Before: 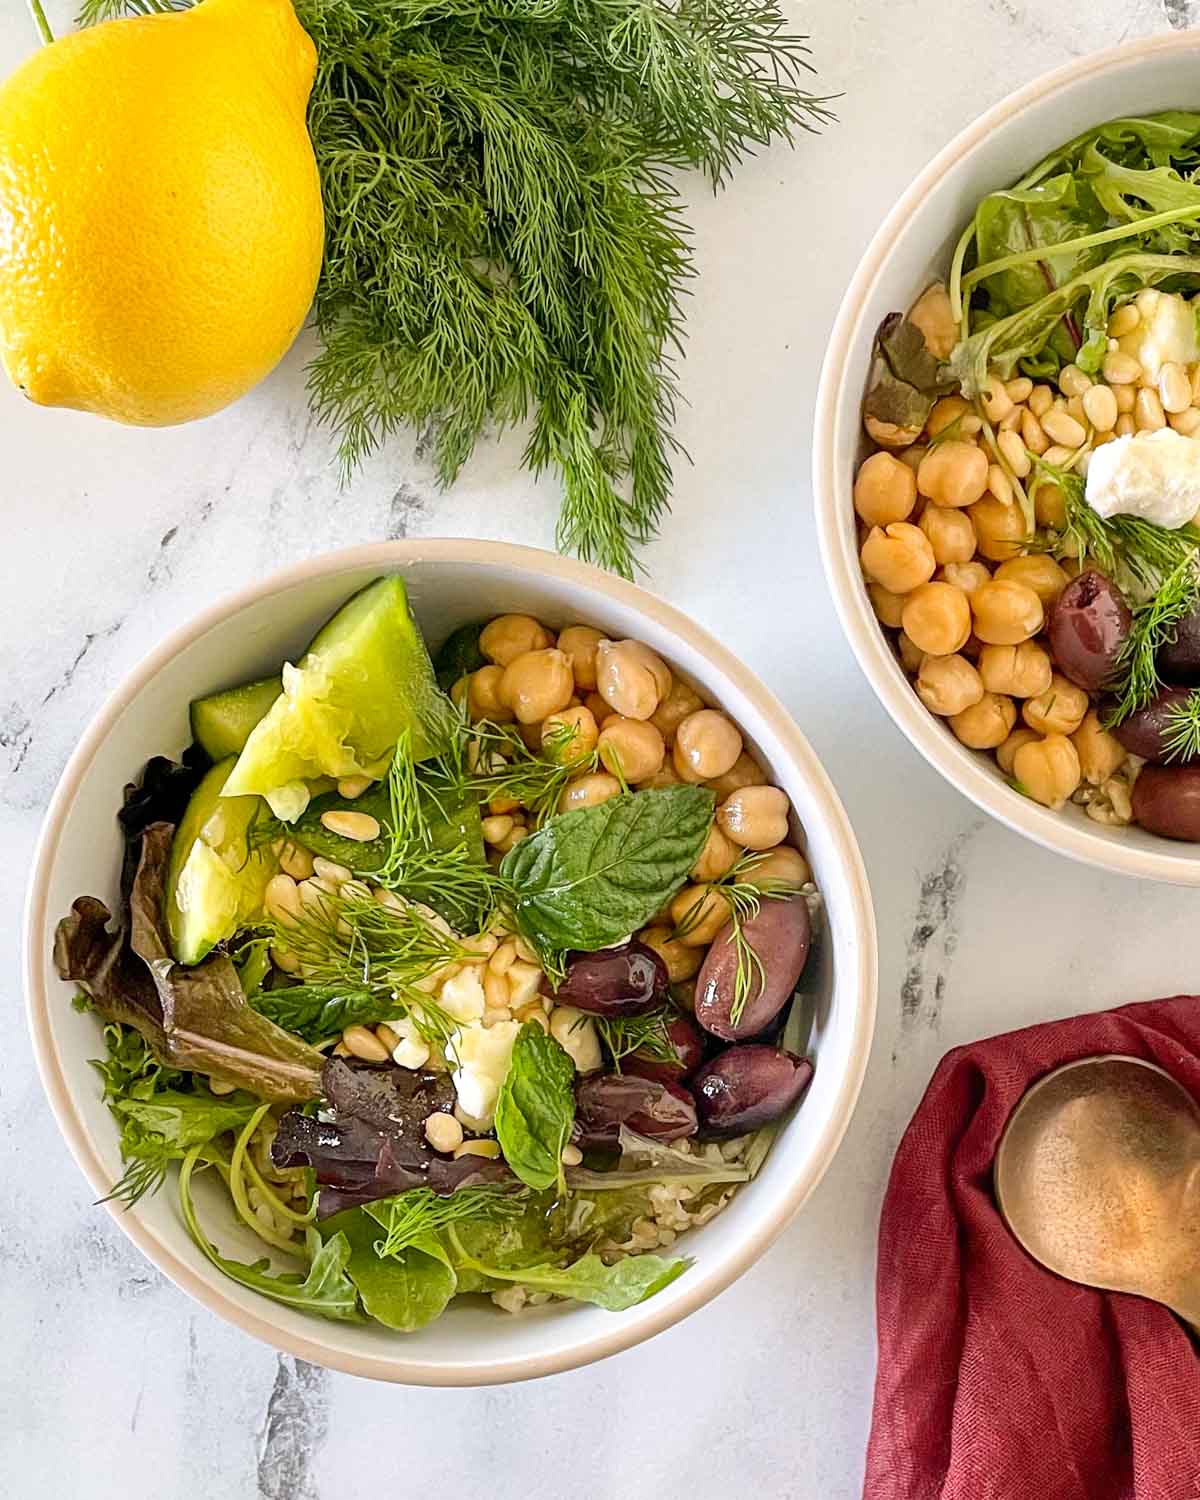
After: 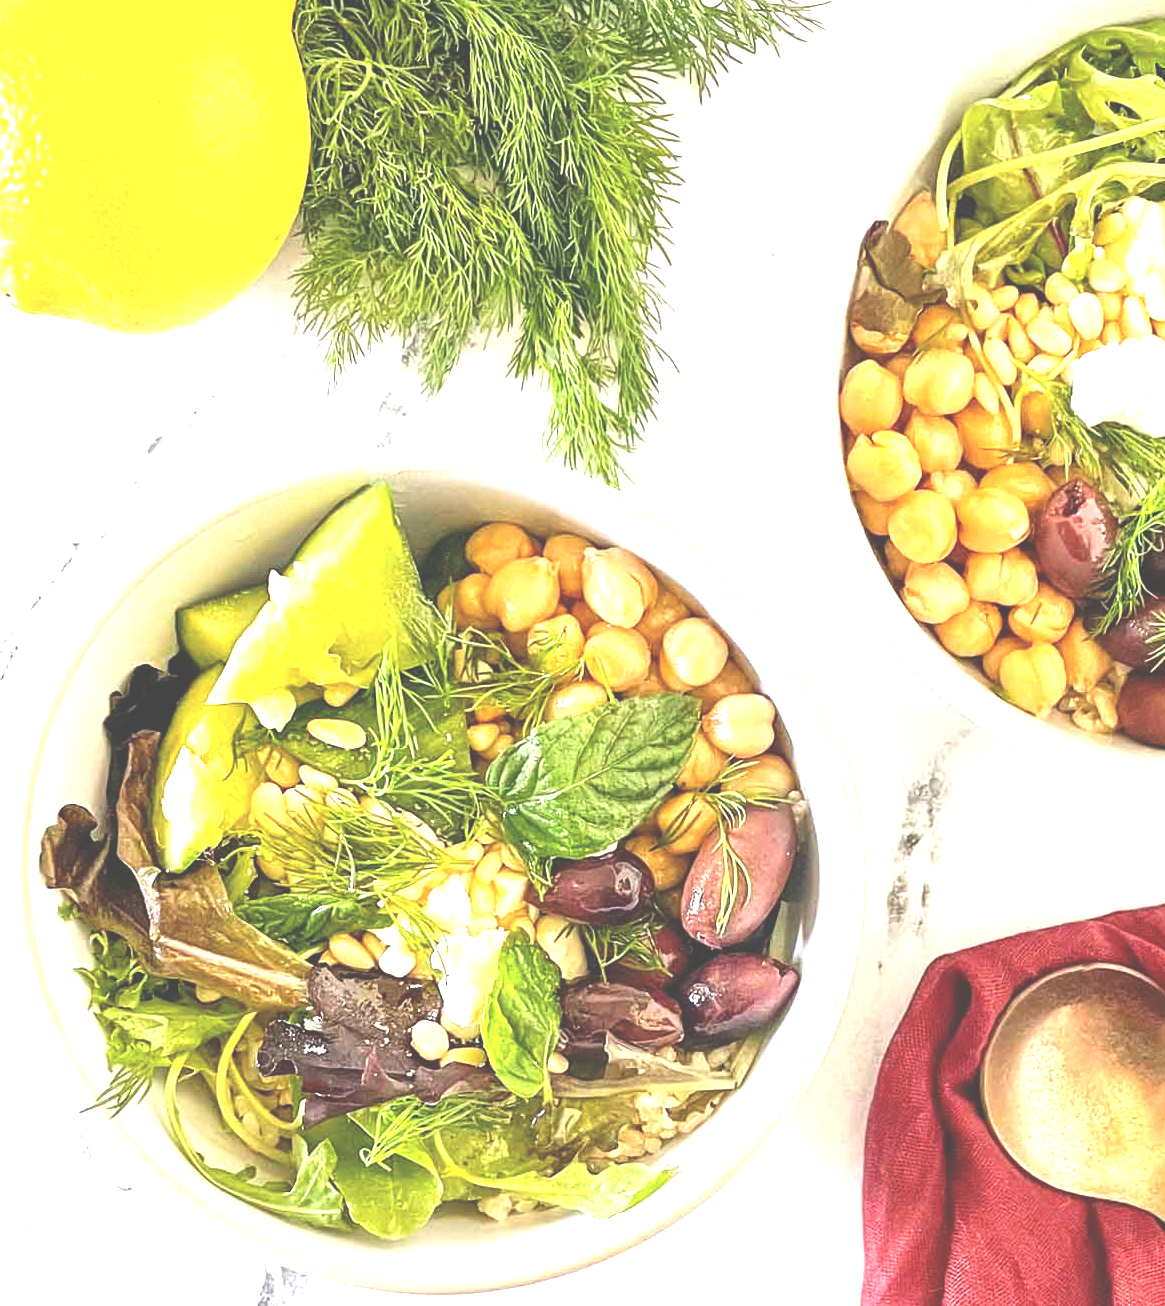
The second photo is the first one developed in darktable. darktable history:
crop: left 1.195%, top 6.173%, right 1.693%, bottom 6.723%
exposure: black level correction -0.024, exposure 1.397 EV, compensate highlight preservation false
